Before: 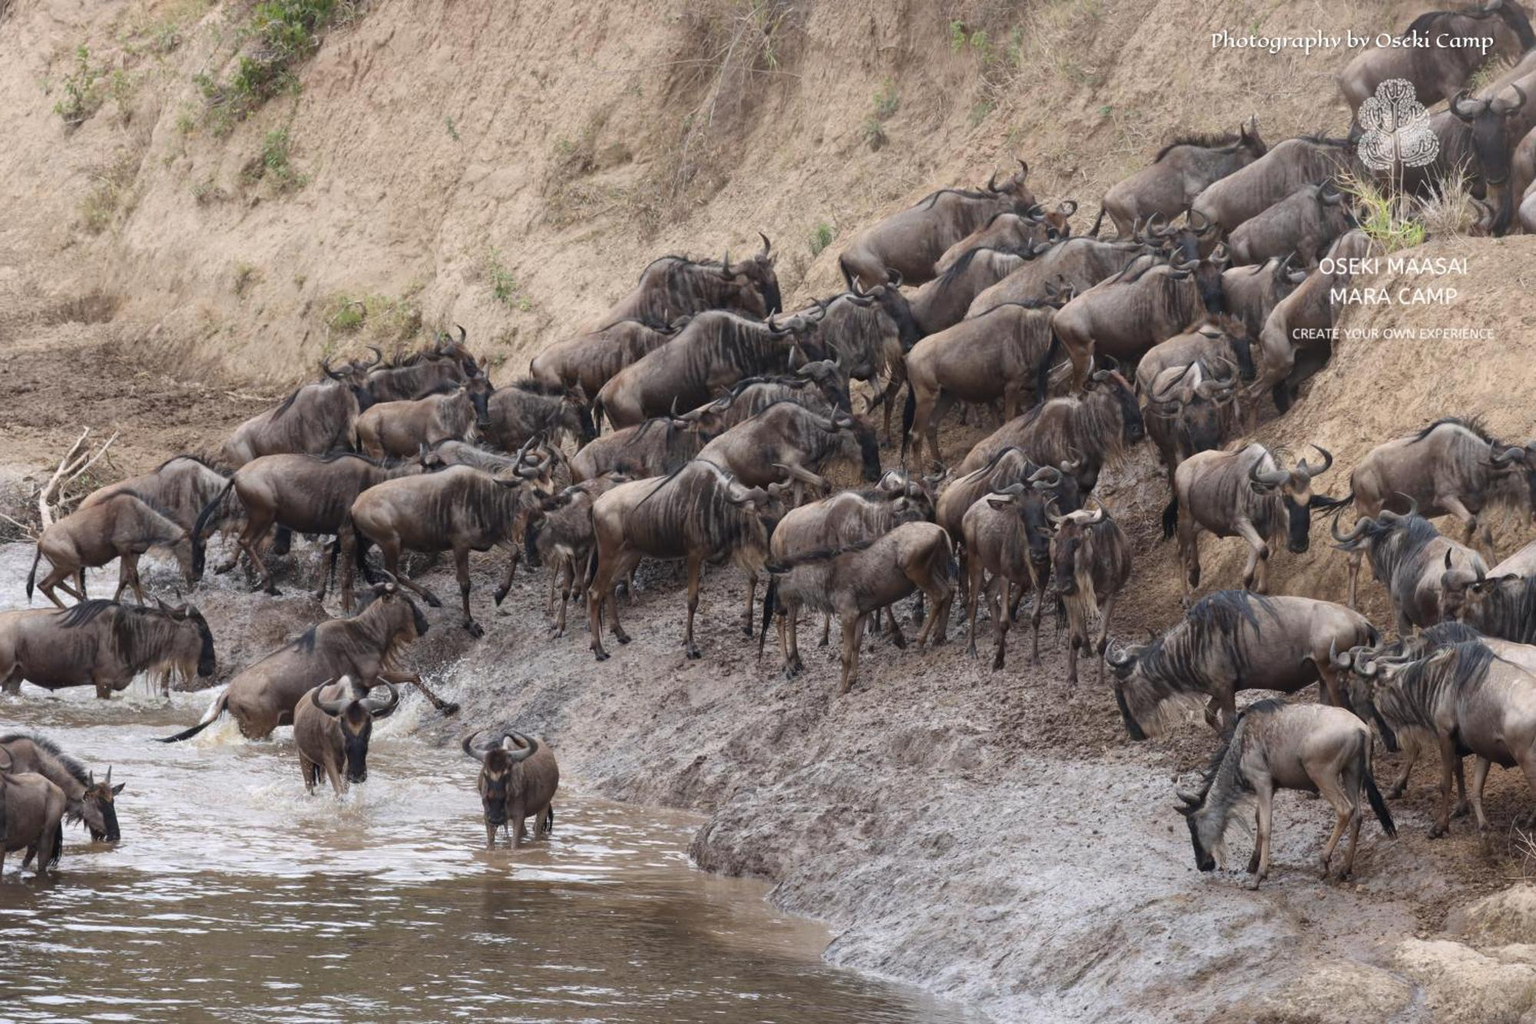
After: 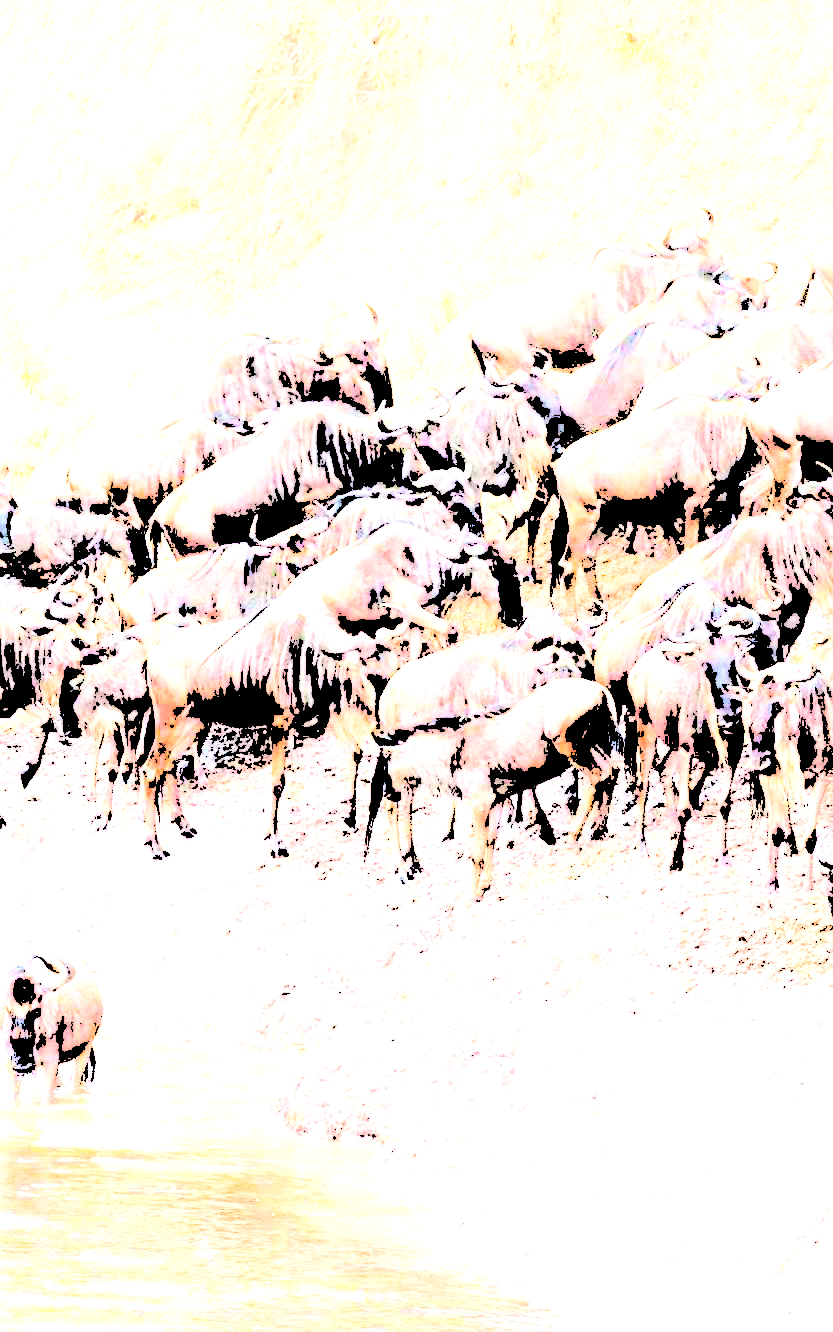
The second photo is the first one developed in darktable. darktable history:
exposure: black level correction 0, exposure 1.2 EV, compensate exposure bias true, compensate highlight preservation false
color balance rgb: perceptual saturation grading › global saturation 35%, perceptual saturation grading › highlights -30%, perceptual saturation grading › shadows 35%, perceptual brilliance grading › global brilliance 3%, perceptual brilliance grading › highlights -3%, perceptual brilliance grading › shadows 3%
tone equalizer: -8 EV 0.25 EV, -7 EV 0.417 EV, -6 EV 0.417 EV, -5 EV 0.25 EV, -3 EV -0.25 EV, -2 EV -0.417 EV, -1 EV -0.417 EV, +0 EV -0.25 EV, edges refinement/feathering 500, mask exposure compensation -1.57 EV, preserve details guided filter
crop: left 31.229%, right 27.105%
filmic rgb: black relative exposure -7.65 EV, white relative exposure 4.56 EV, hardness 3.61
levels: levels [0.246, 0.246, 0.506]
contrast brightness saturation: contrast 0.28
